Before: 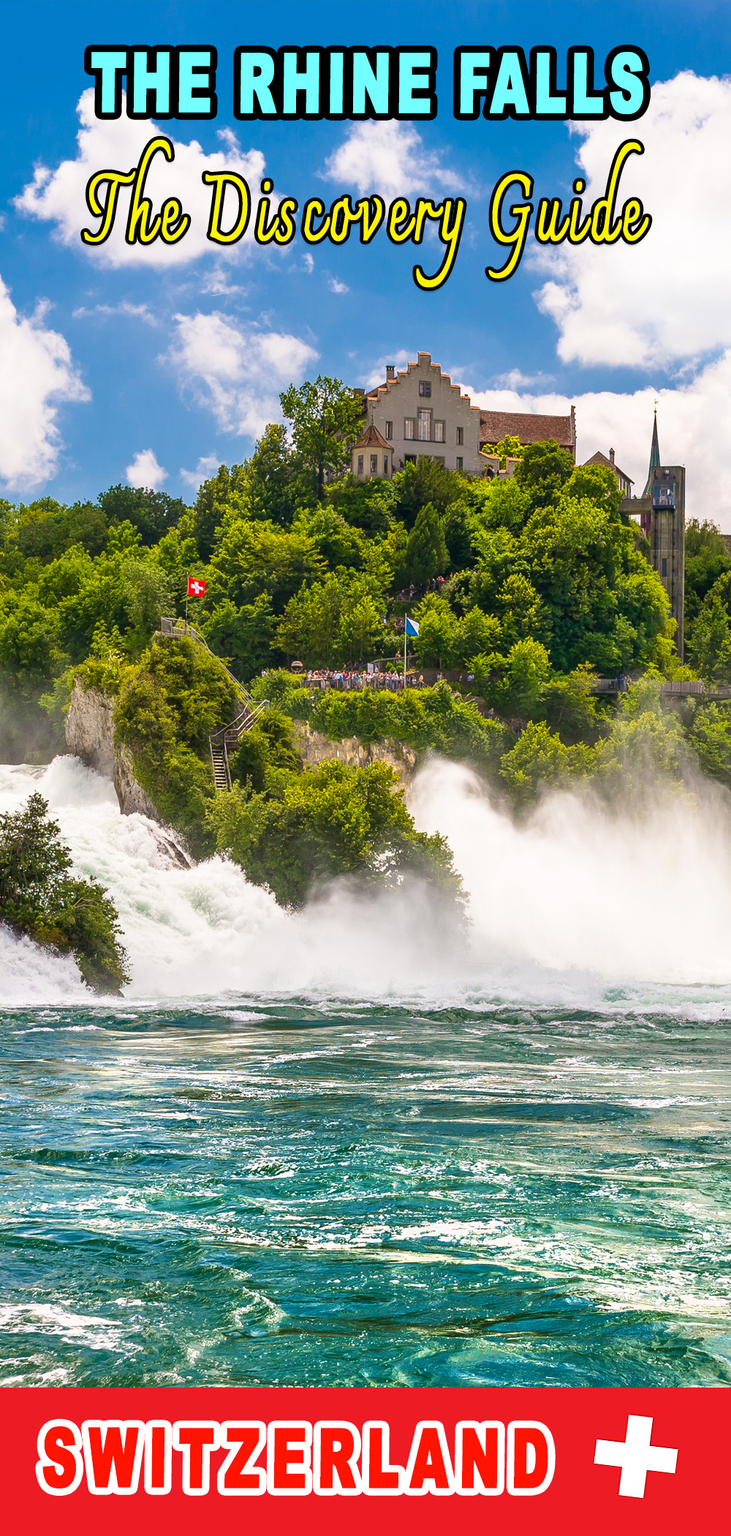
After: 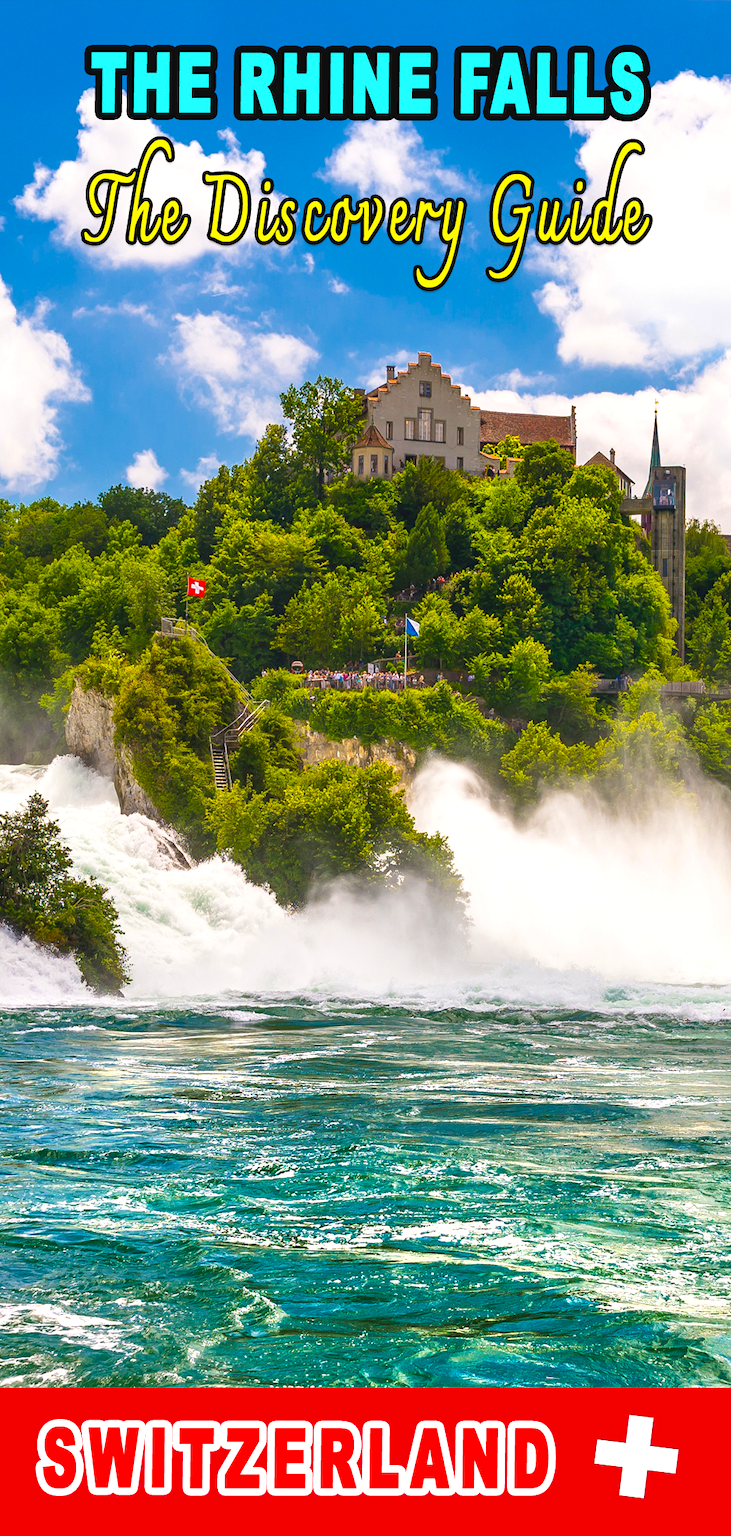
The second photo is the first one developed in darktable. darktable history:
color balance rgb: global offset › luminance 0.483%, global offset › hue 172.26°, perceptual saturation grading › global saturation 30.352%, perceptual brilliance grading › highlights 2.942%
